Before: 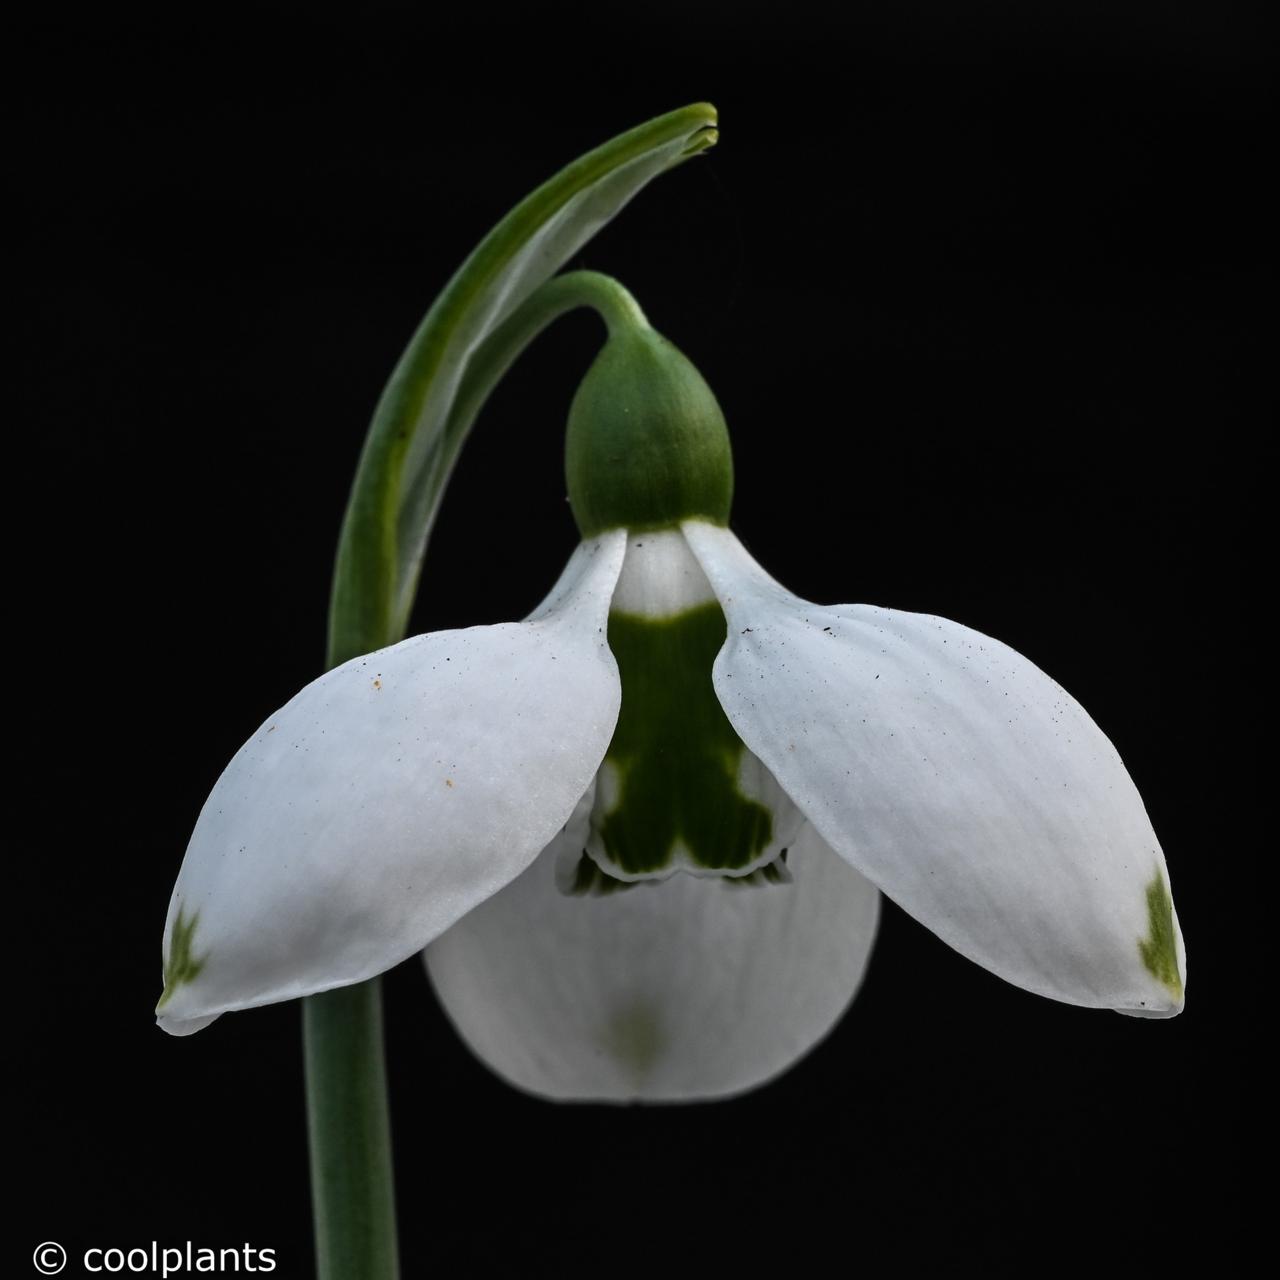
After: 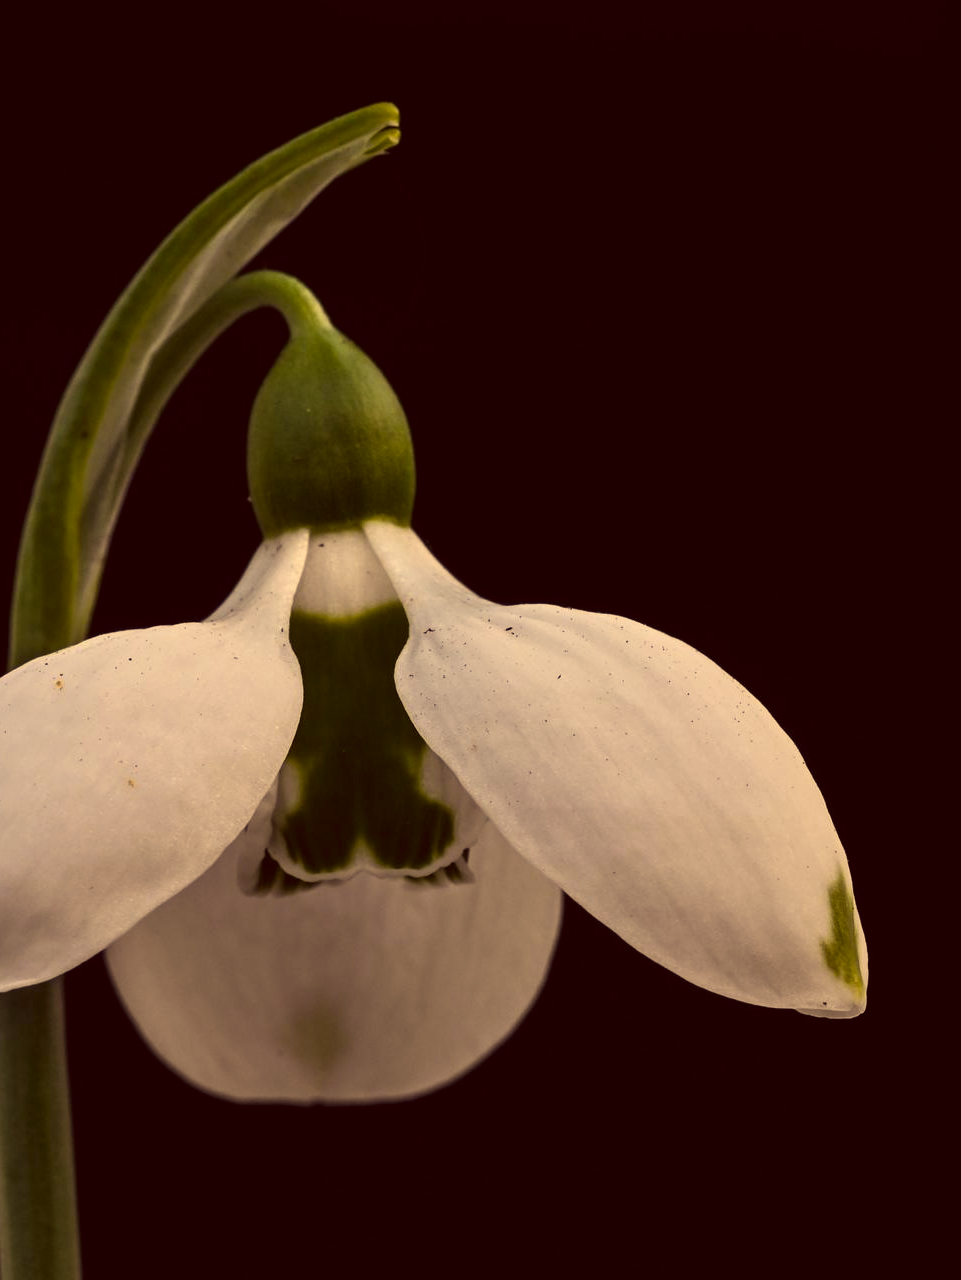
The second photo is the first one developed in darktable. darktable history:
crop and rotate: left 24.878%
color correction: highlights a* 9.76, highlights b* 38.35, shadows a* 14.29, shadows b* 3.14
